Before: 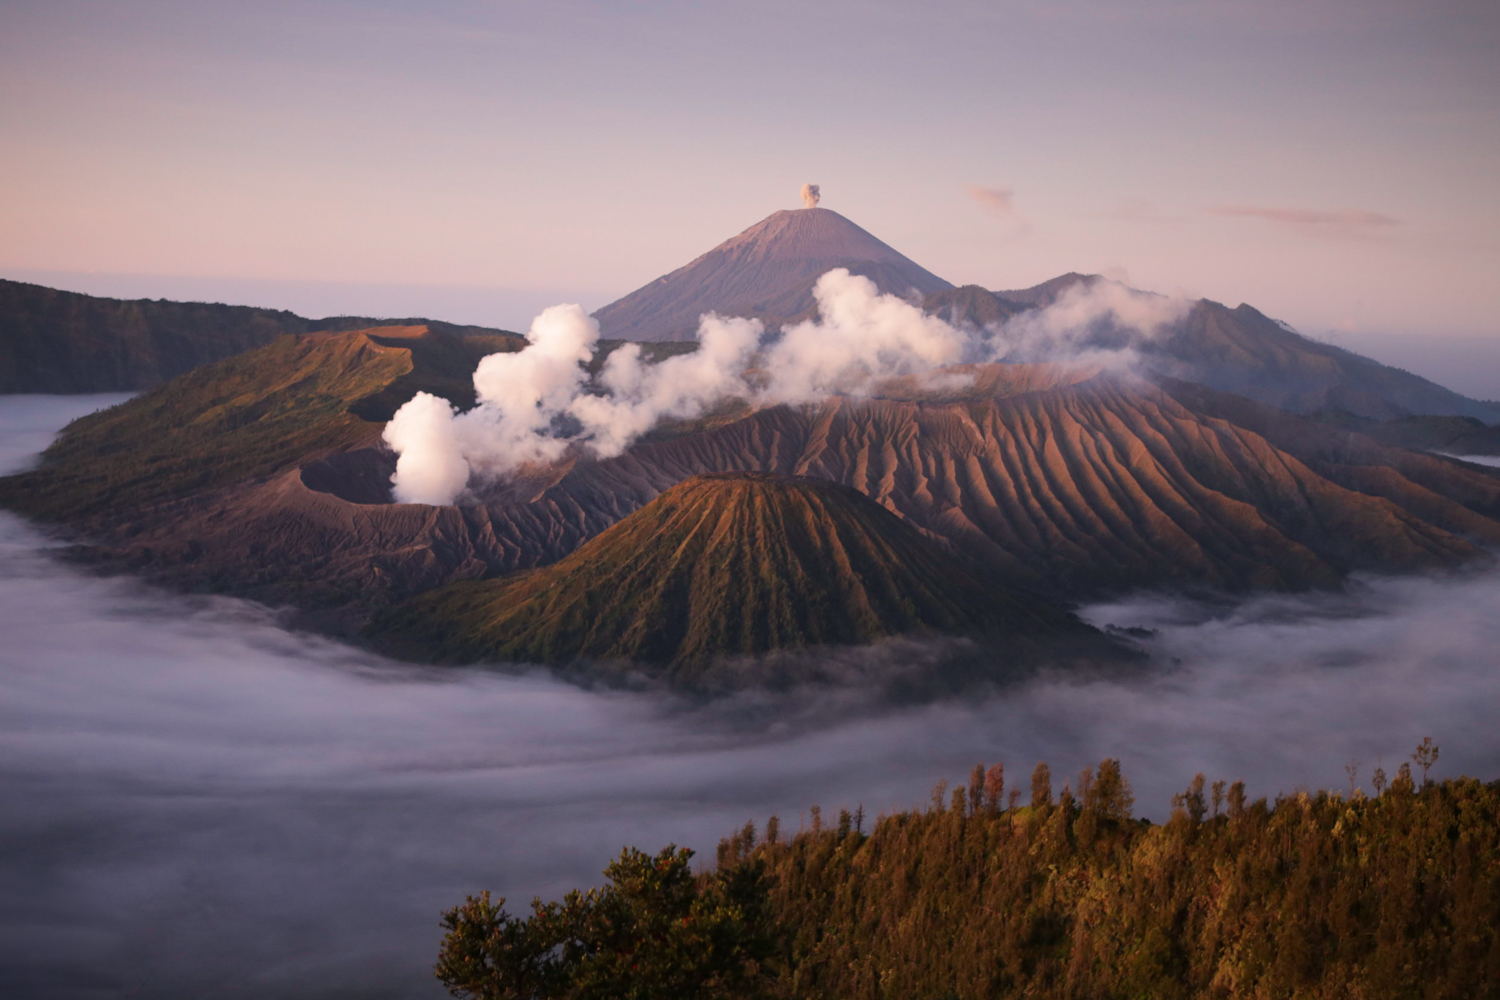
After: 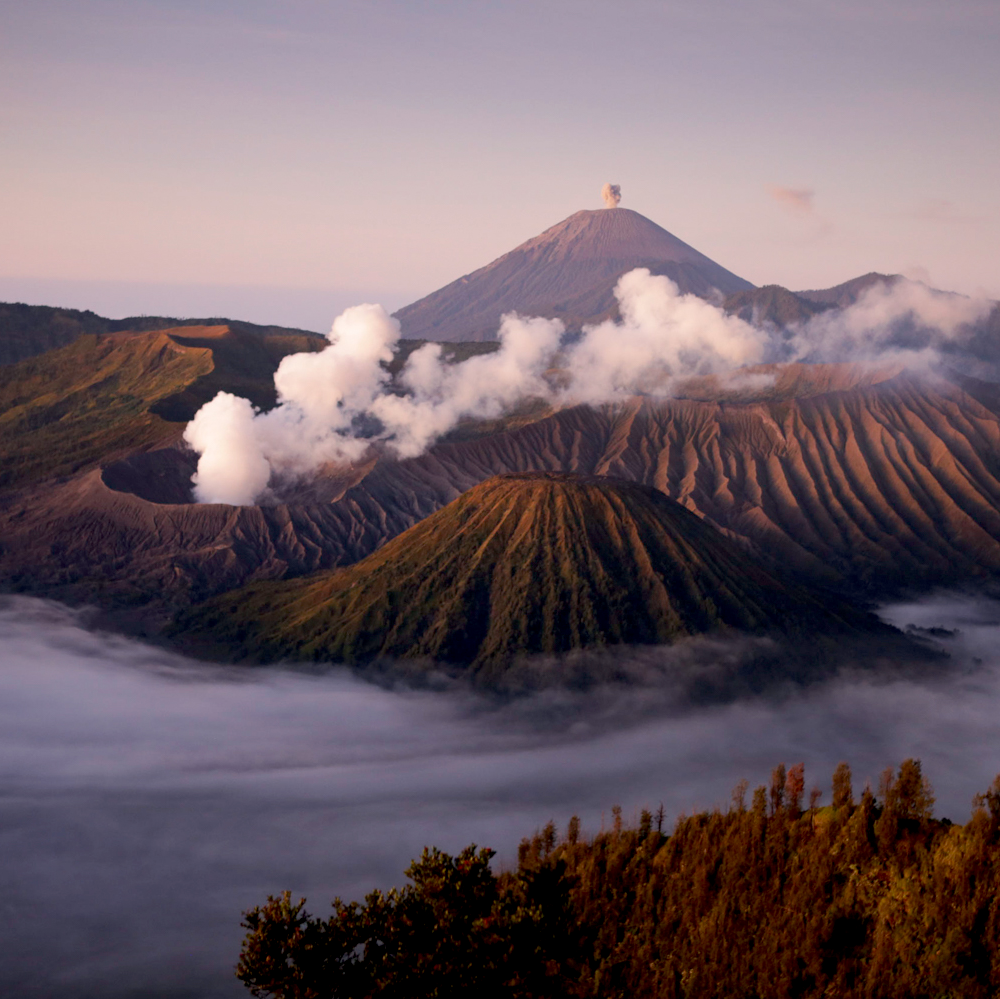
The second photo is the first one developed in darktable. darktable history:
exposure: black level correction 0.014, compensate highlight preservation false
crop and rotate: left 13.343%, right 19.973%
